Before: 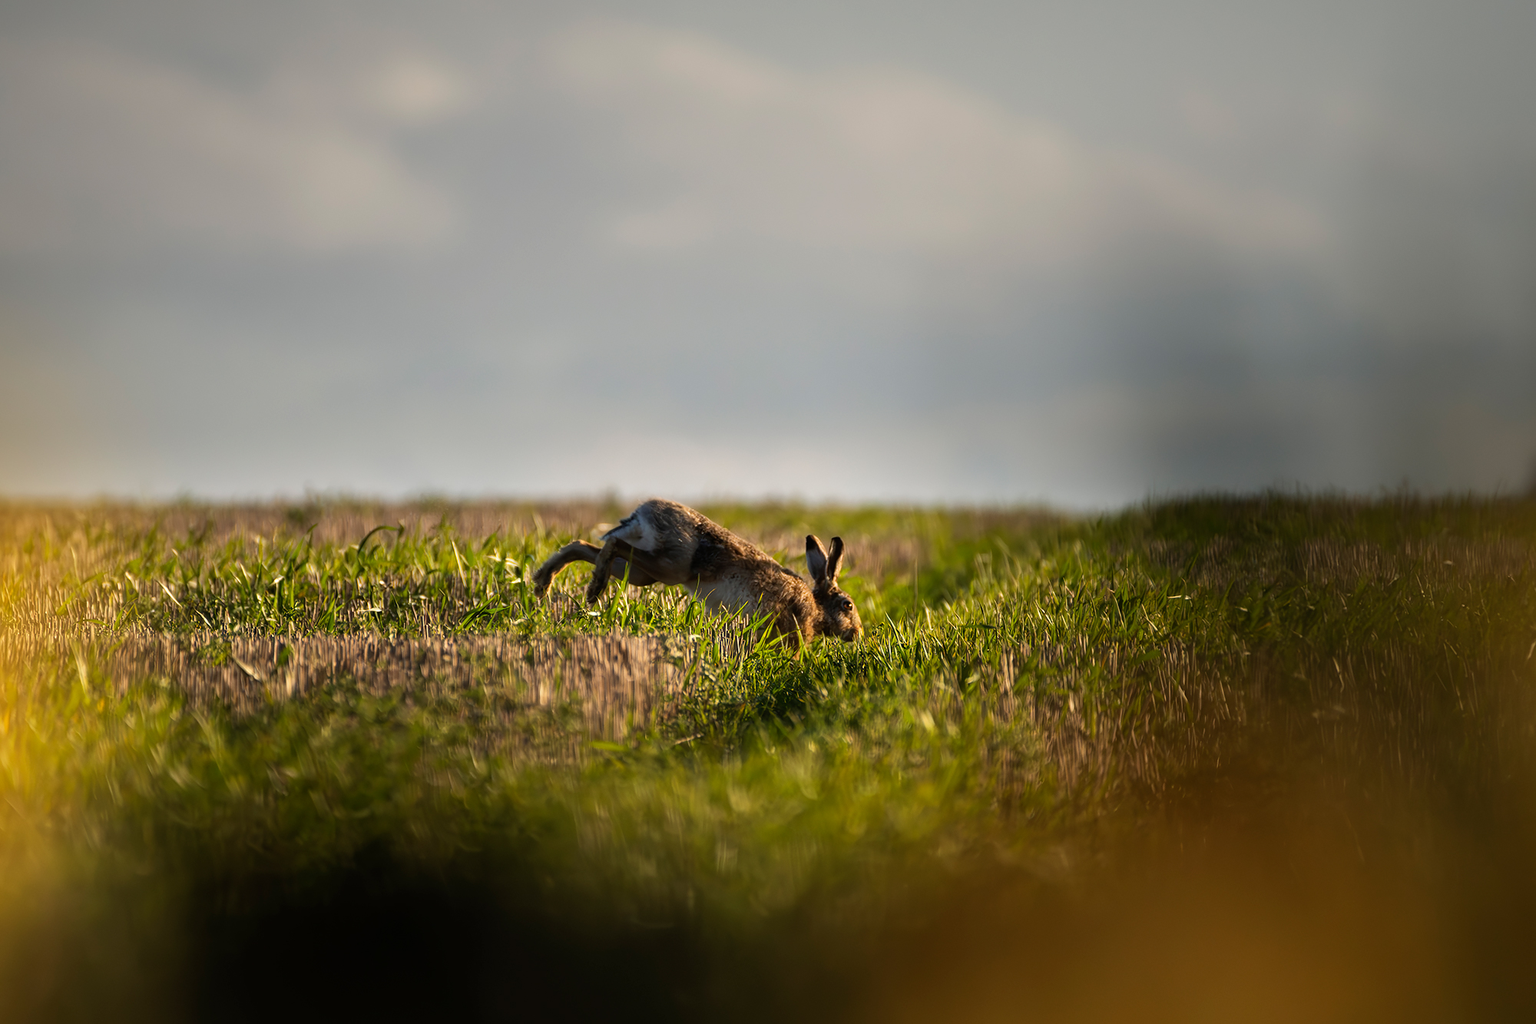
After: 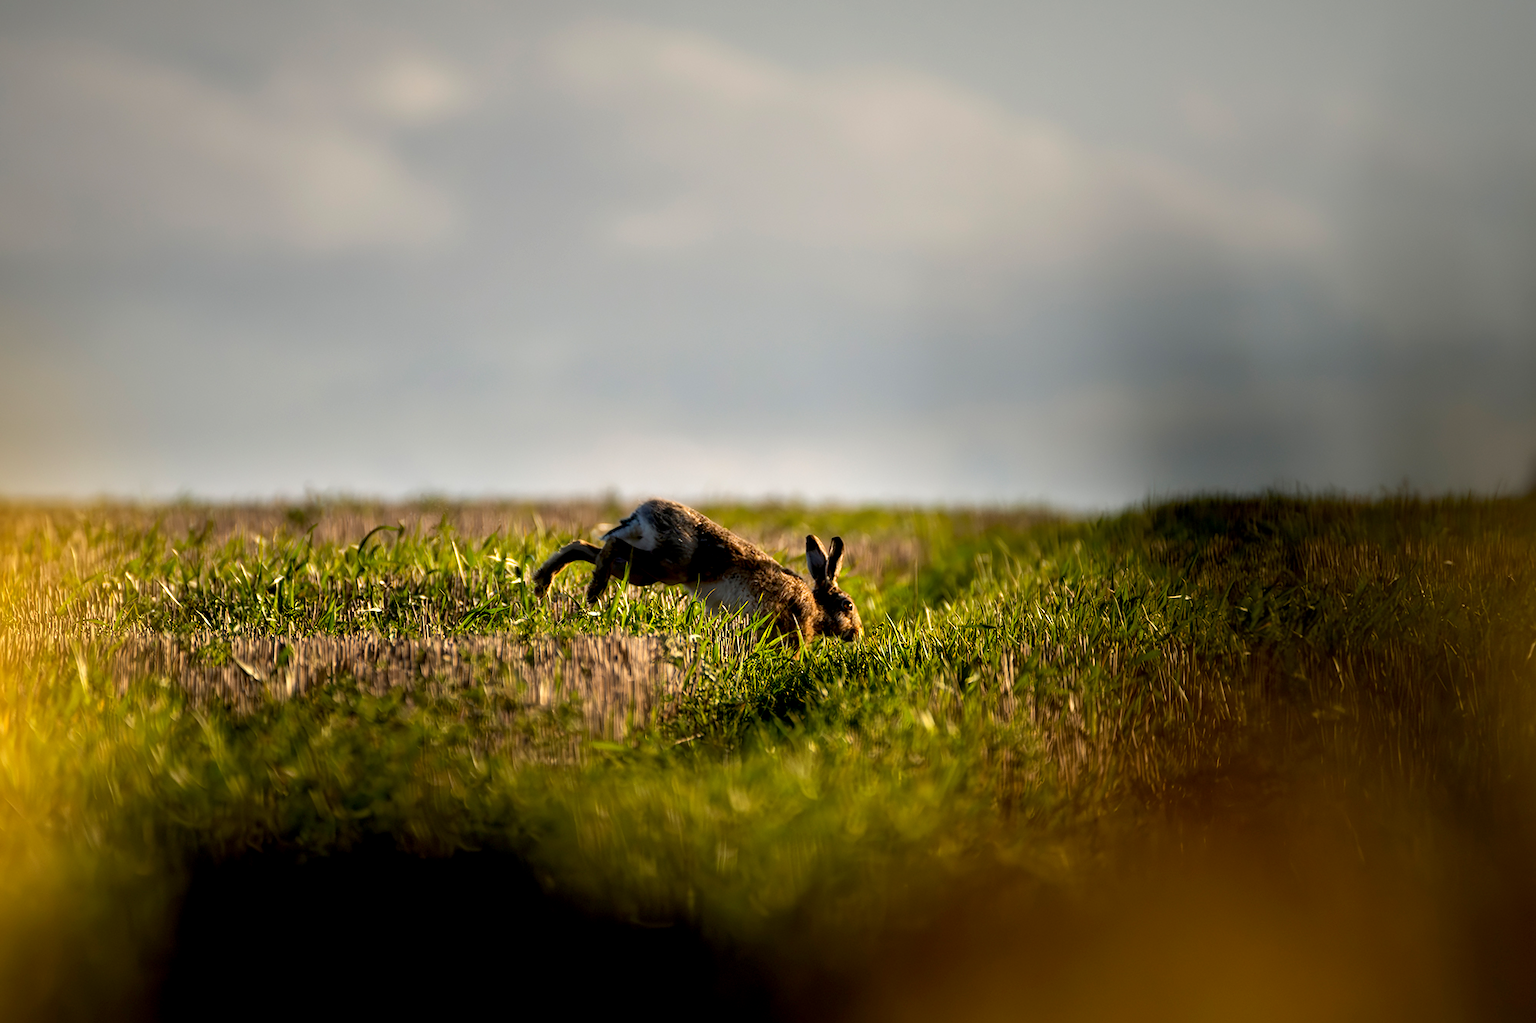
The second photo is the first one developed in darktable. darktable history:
exposure: black level correction 0.013, compensate highlight preservation false
color balance rgb: perceptual saturation grading › global saturation 0.513%, perceptual brilliance grading › global brilliance 4.628%, contrast 5.041%
